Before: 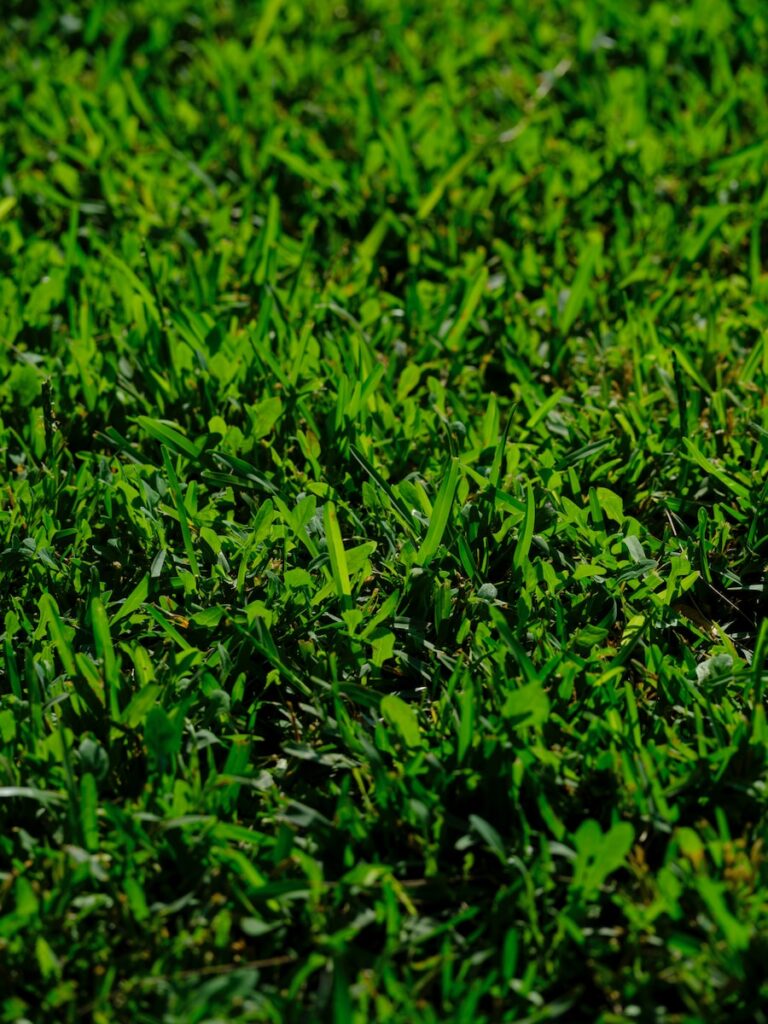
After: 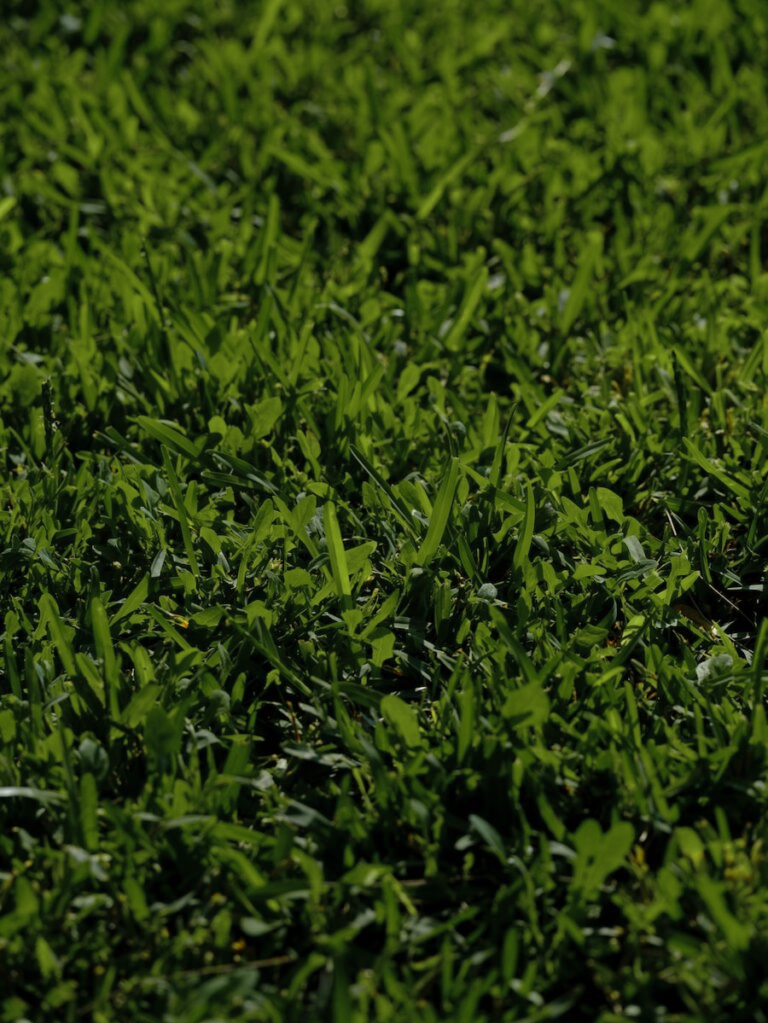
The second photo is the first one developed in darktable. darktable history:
crop: bottom 0.071%
color zones: curves: ch0 [(0, 0.533) (0.126, 0.533) (0.234, 0.533) (0.368, 0.357) (0.5, 0.5) (0.625, 0.5) (0.74, 0.637) (0.875, 0.5)]; ch1 [(0.004, 0.708) (0.129, 0.662) (0.25, 0.5) (0.375, 0.331) (0.496, 0.396) (0.625, 0.649) (0.739, 0.26) (0.875, 0.5) (1, 0.478)]; ch2 [(0, 0.409) (0.132, 0.403) (0.236, 0.558) (0.379, 0.448) (0.5, 0.5) (0.625, 0.5) (0.691, 0.39) (0.875, 0.5)]
